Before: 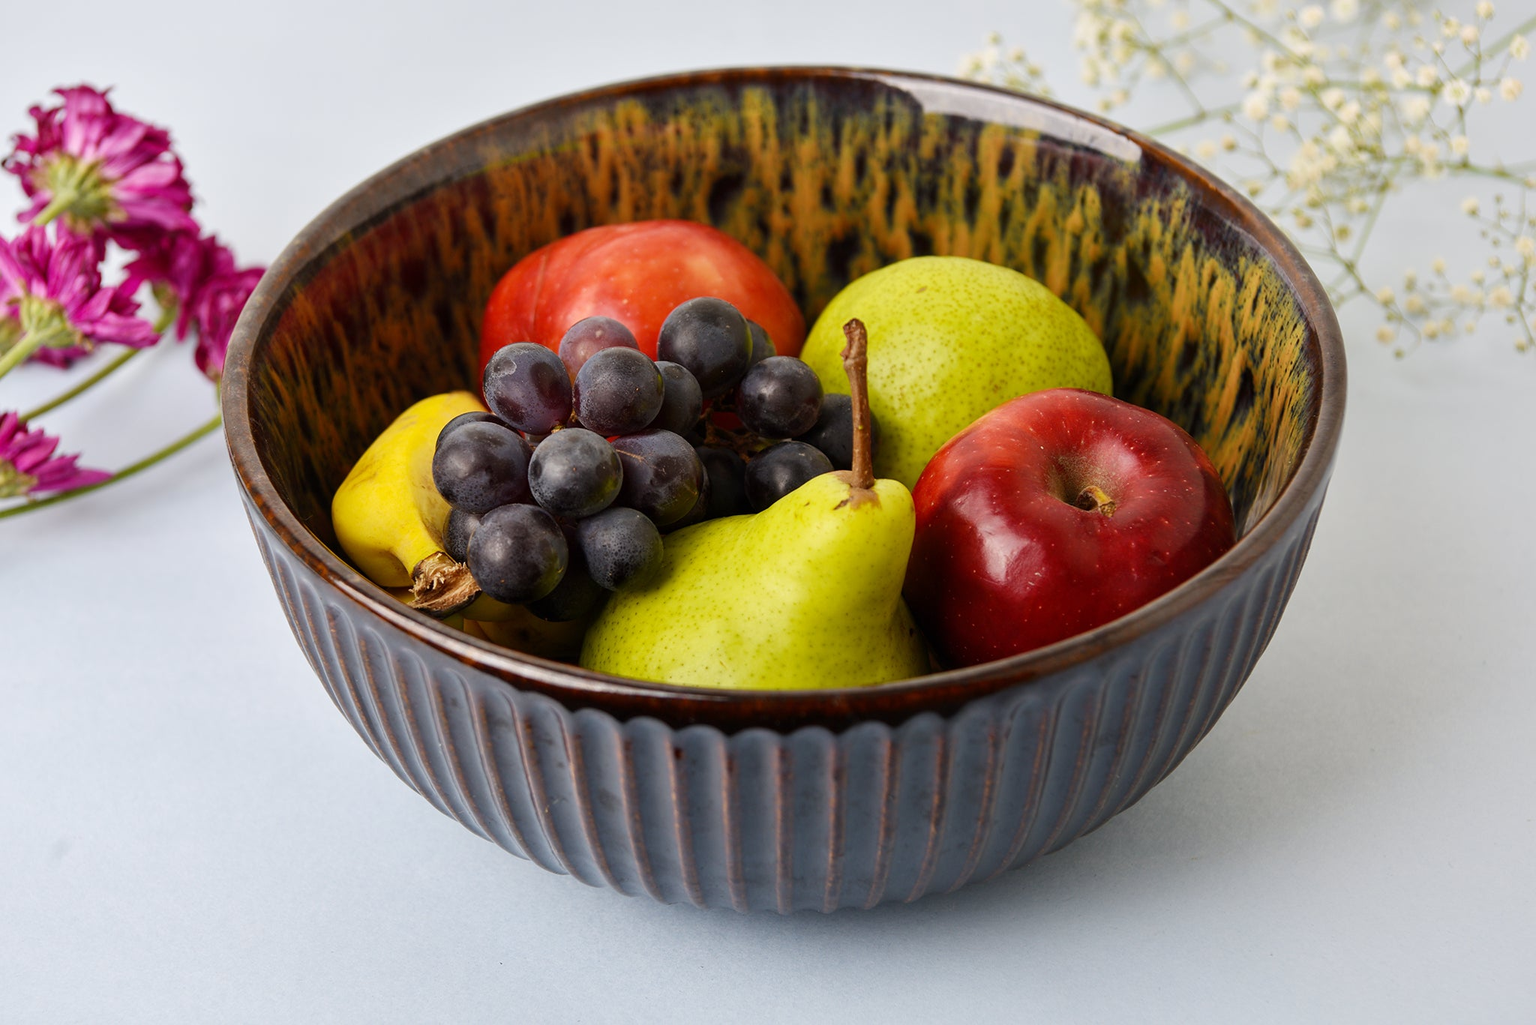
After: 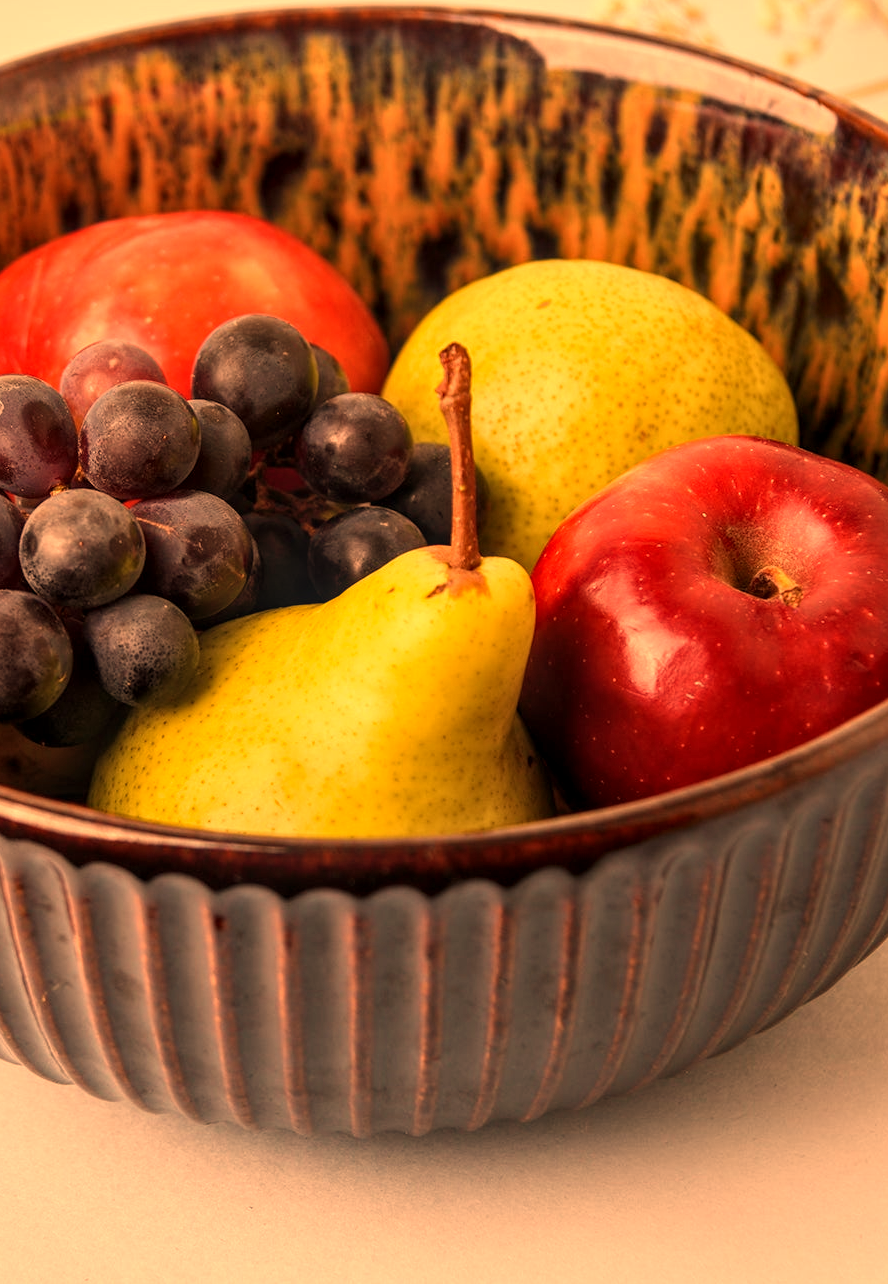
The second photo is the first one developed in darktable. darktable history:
crop: left 33.452%, top 6.025%, right 23.155%
white balance: red 1.467, blue 0.684
local contrast: on, module defaults
